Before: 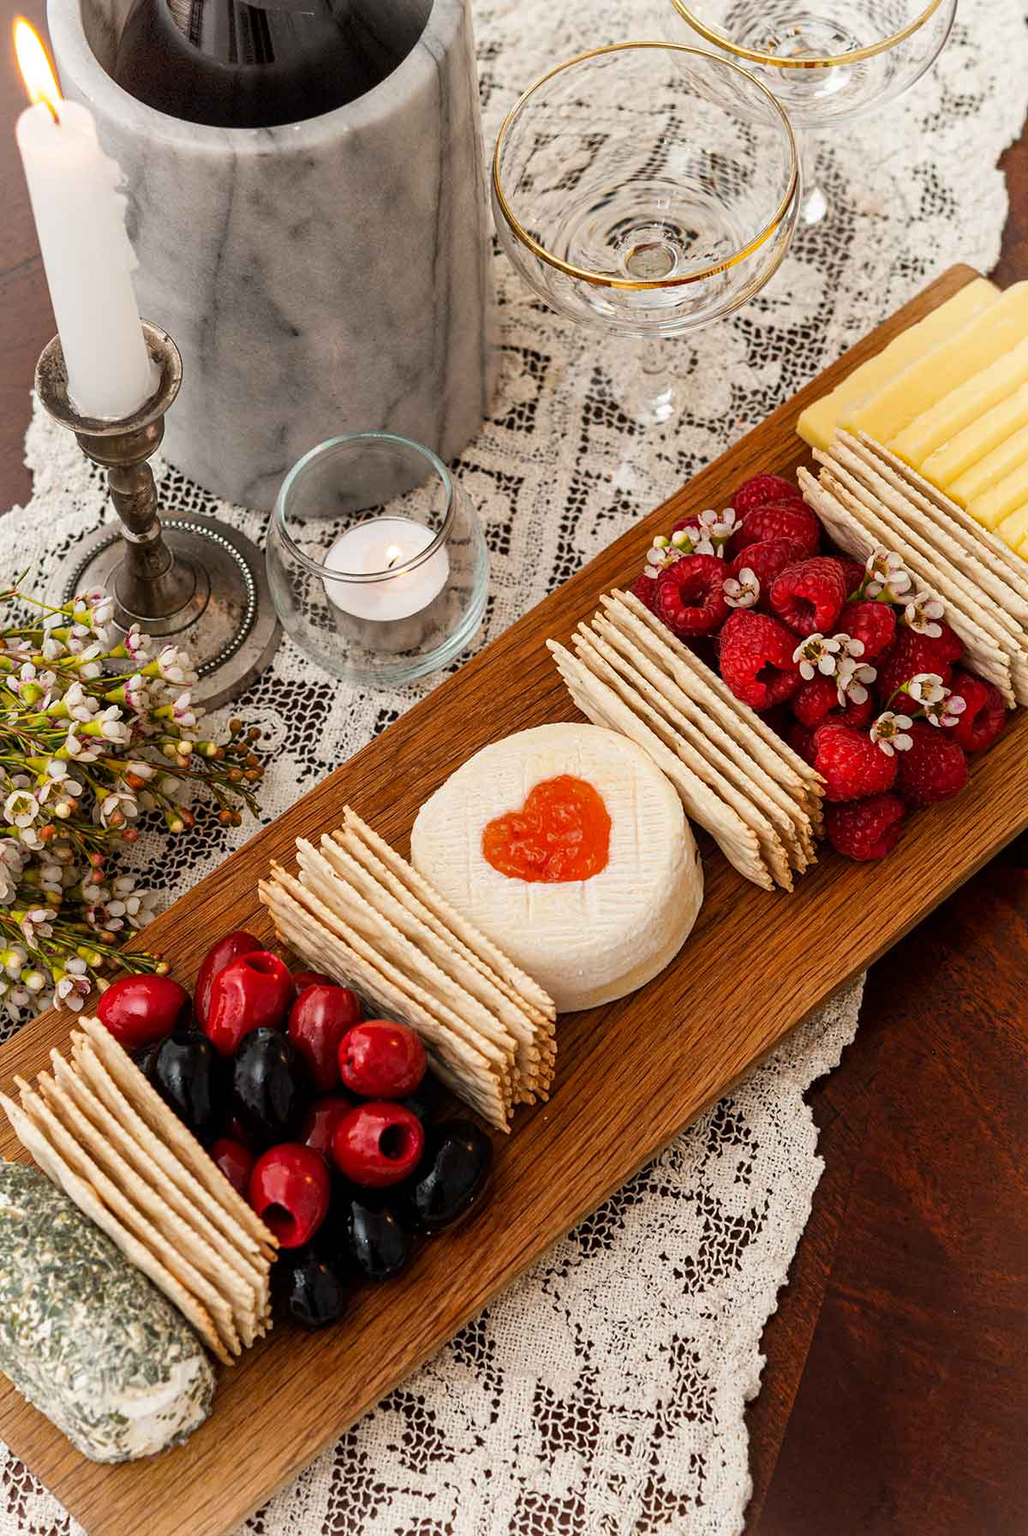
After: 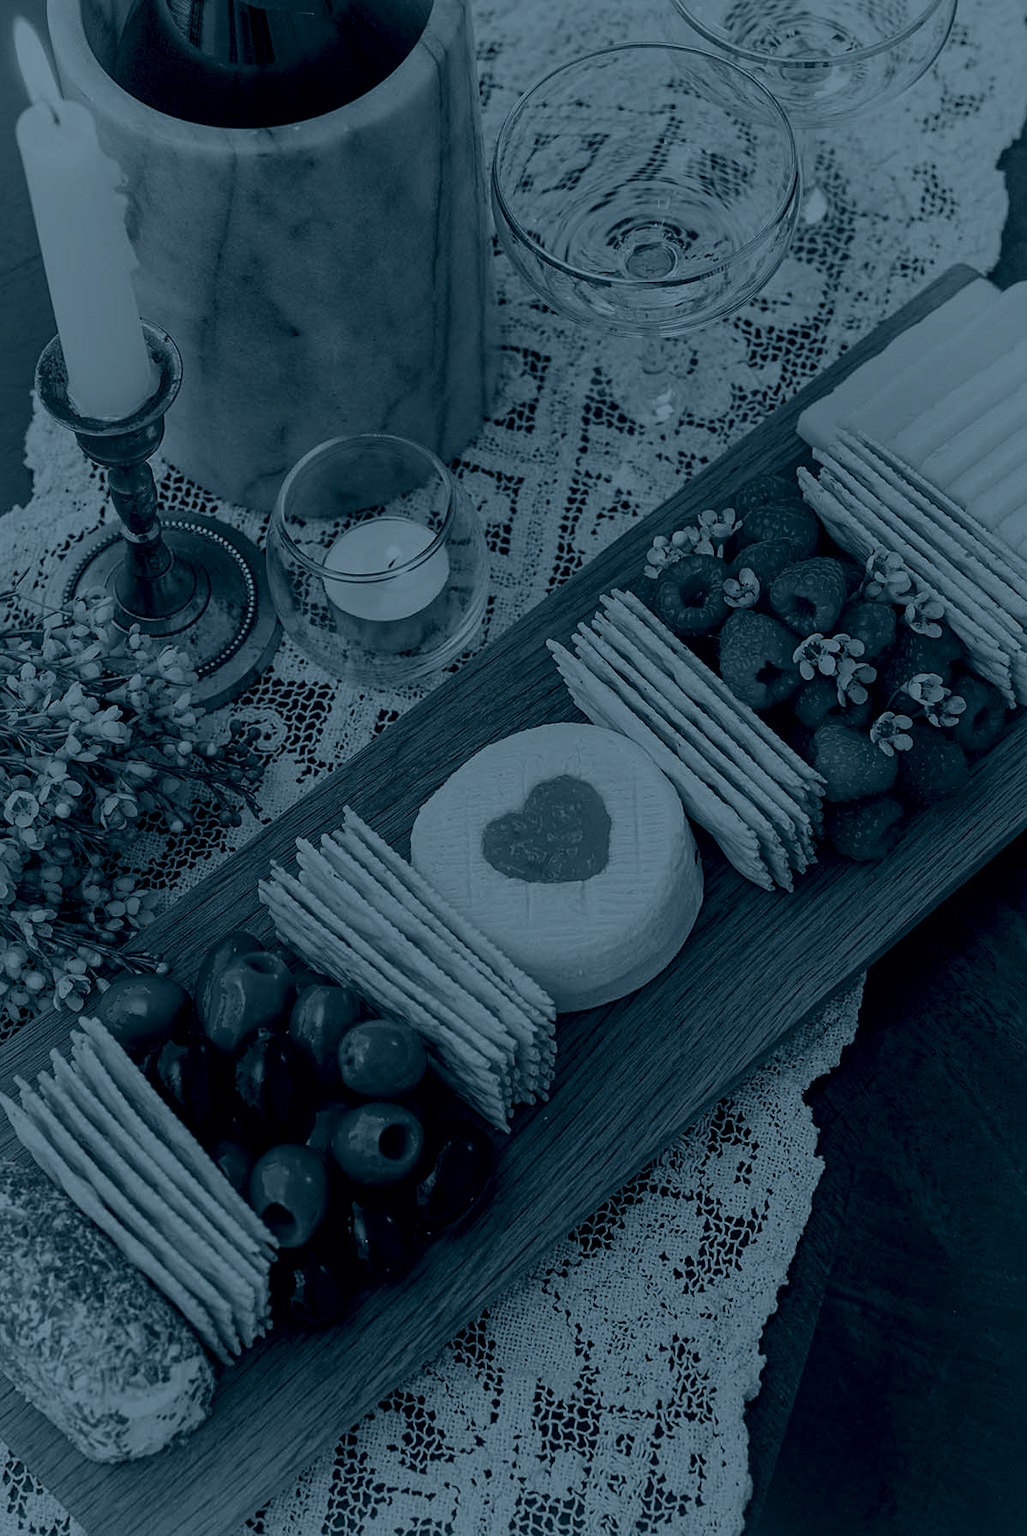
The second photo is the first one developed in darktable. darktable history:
sharpen: amount 0.2
colorize: hue 194.4°, saturation 29%, source mix 61.75%, lightness 3.98%, version 1
